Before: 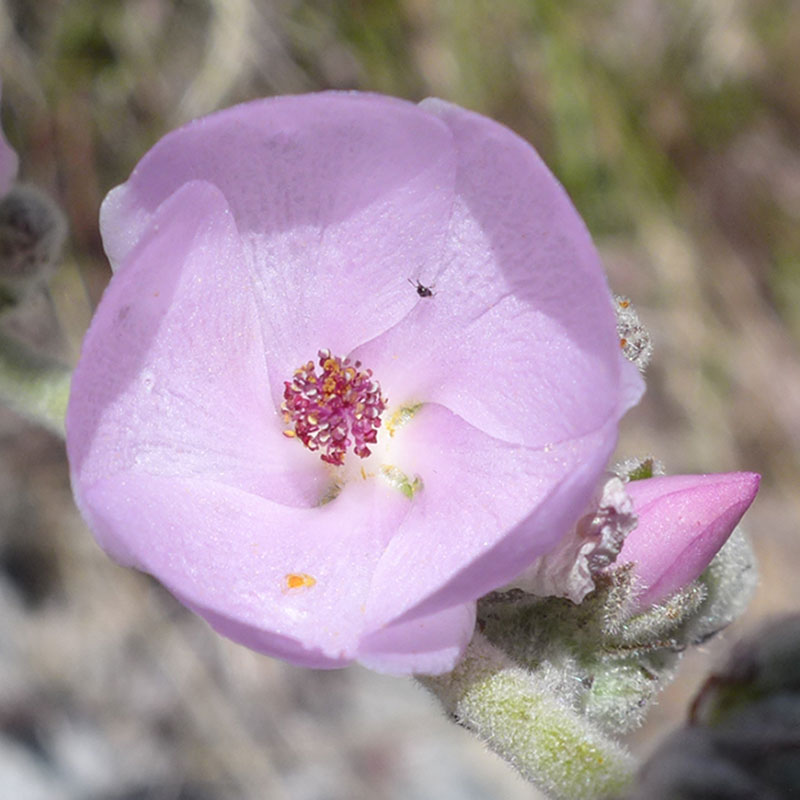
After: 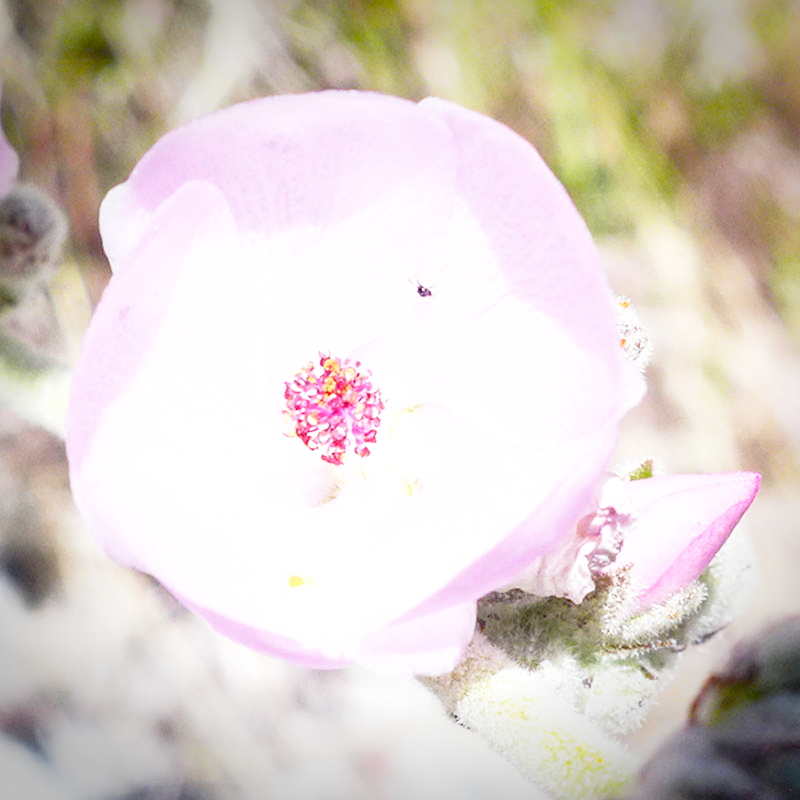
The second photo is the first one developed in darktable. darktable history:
exposure: black level correction 0, exposure 0.6 EV, compensate highlight preservation false
base curve: curves: ch0 [(0, 0) (0.012, 0.01) (0.073, 0.168) (0.31, 0.711) (0.645, 0.957) (1, 1)], preserve colors none
vignetting: fall-off start 88.53%, fall-off radius 44.2%, saturation 0.376, width/height ratio 1.161
